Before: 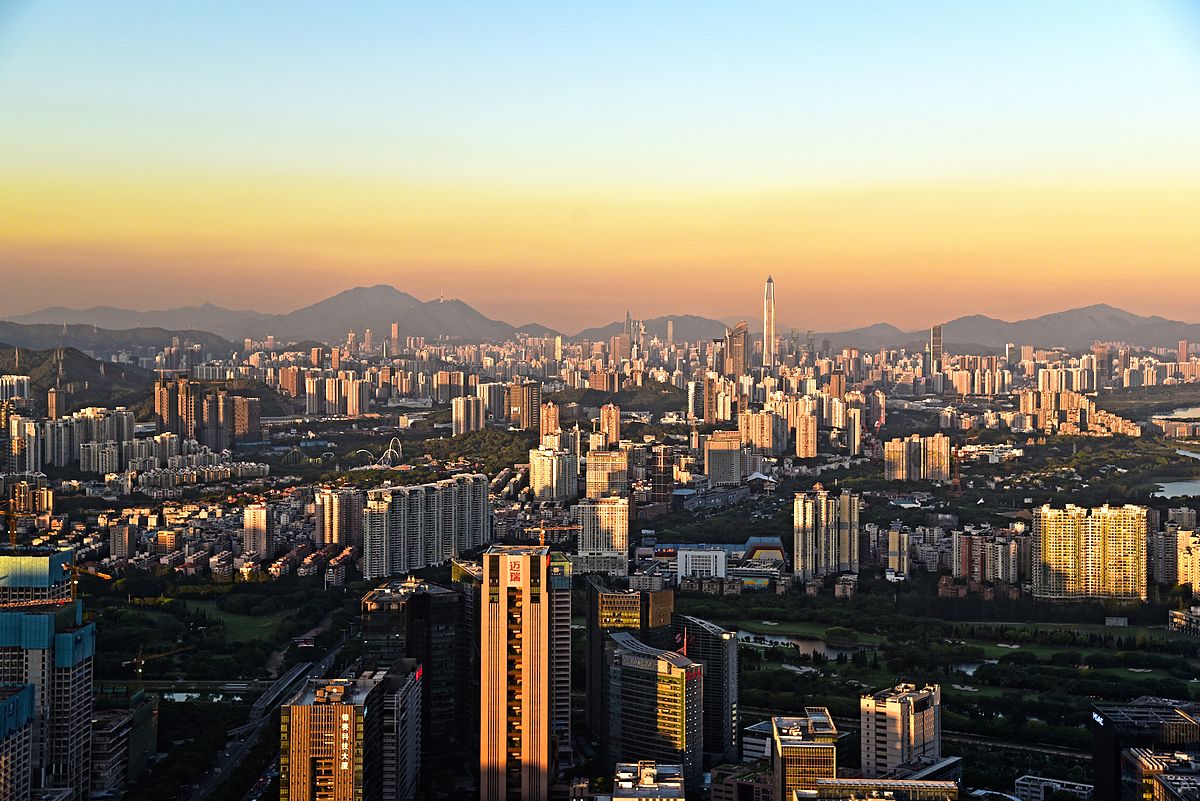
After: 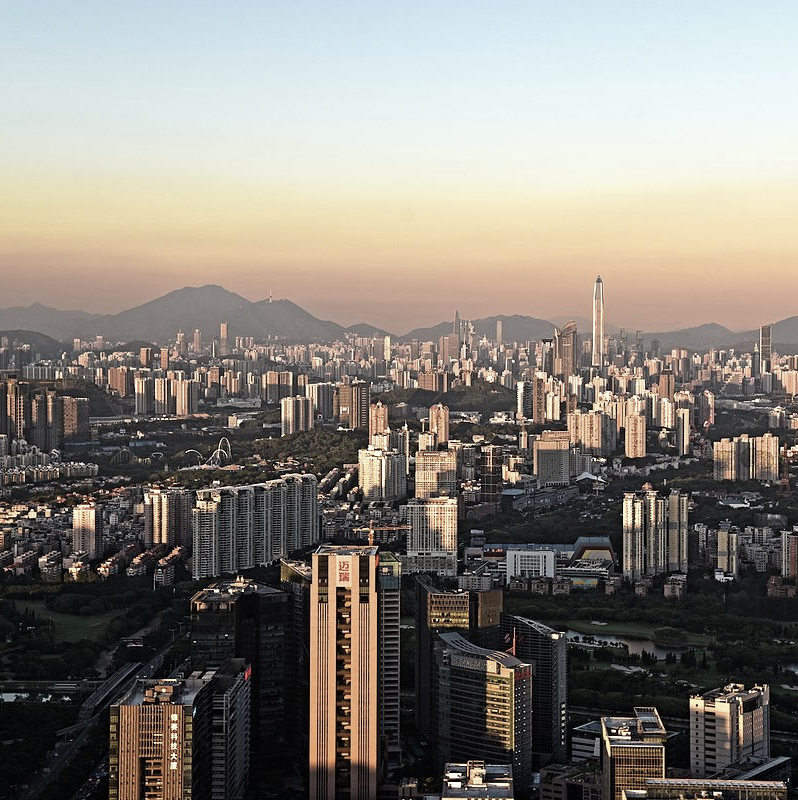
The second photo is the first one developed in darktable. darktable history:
crop and rotate: left 14.323%, right 19.143%
color zones: curves: ch1 [(0, 0.292) (0.001, 0.292) (0.2, 0.264) (0.4, 0.248) (0.6, 0.248) (0.8, 0.264) (0.999, 0.292) (1, 0.292)]
exposure: compensate exposure bias true, compensate highlight preservation false
color balance rgb: perceptual saturation grading › global saturation 0.445%
